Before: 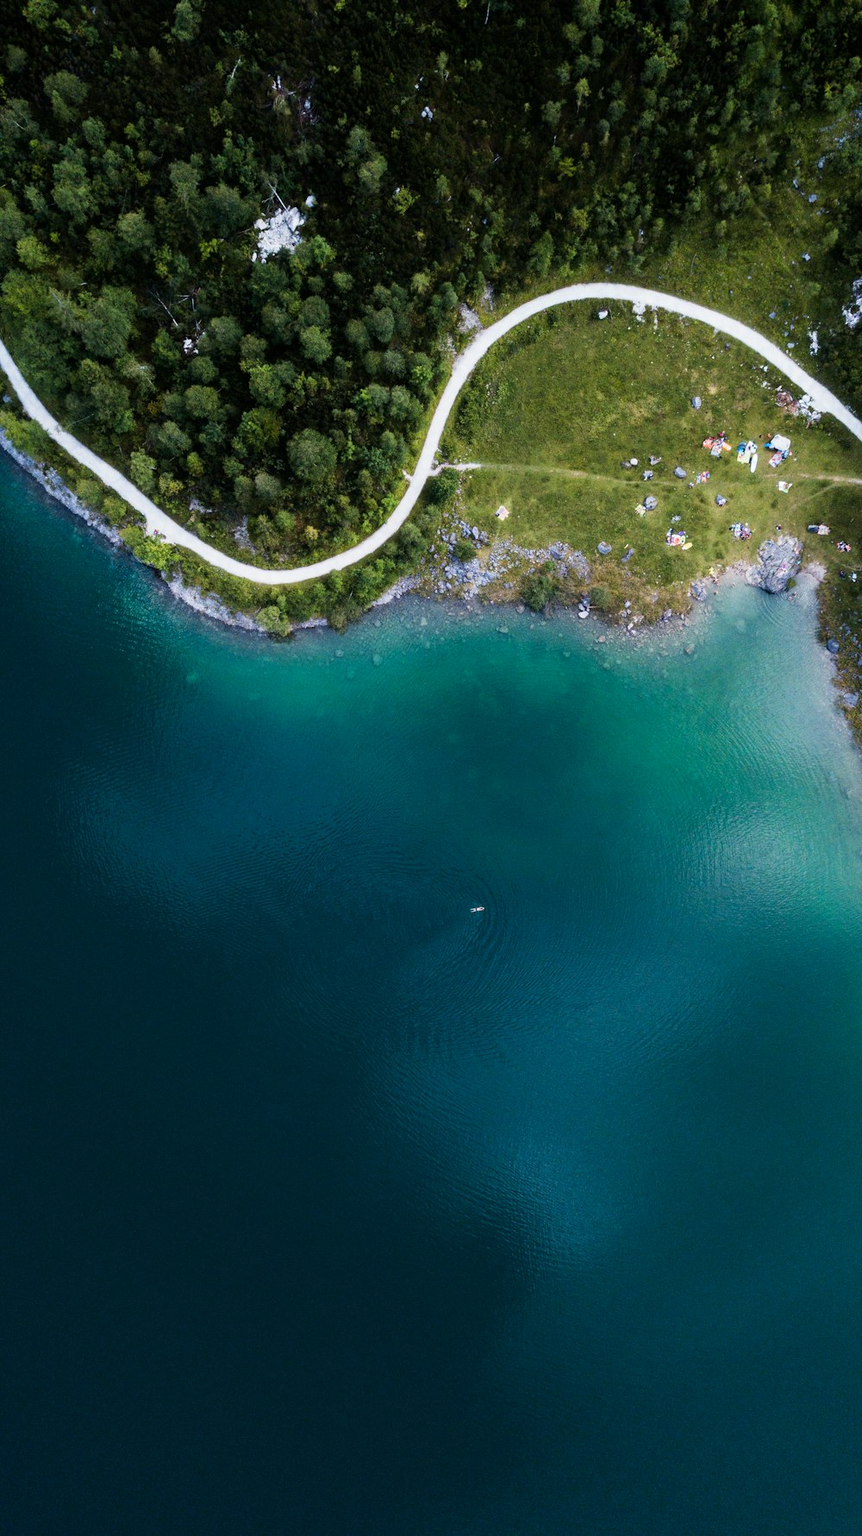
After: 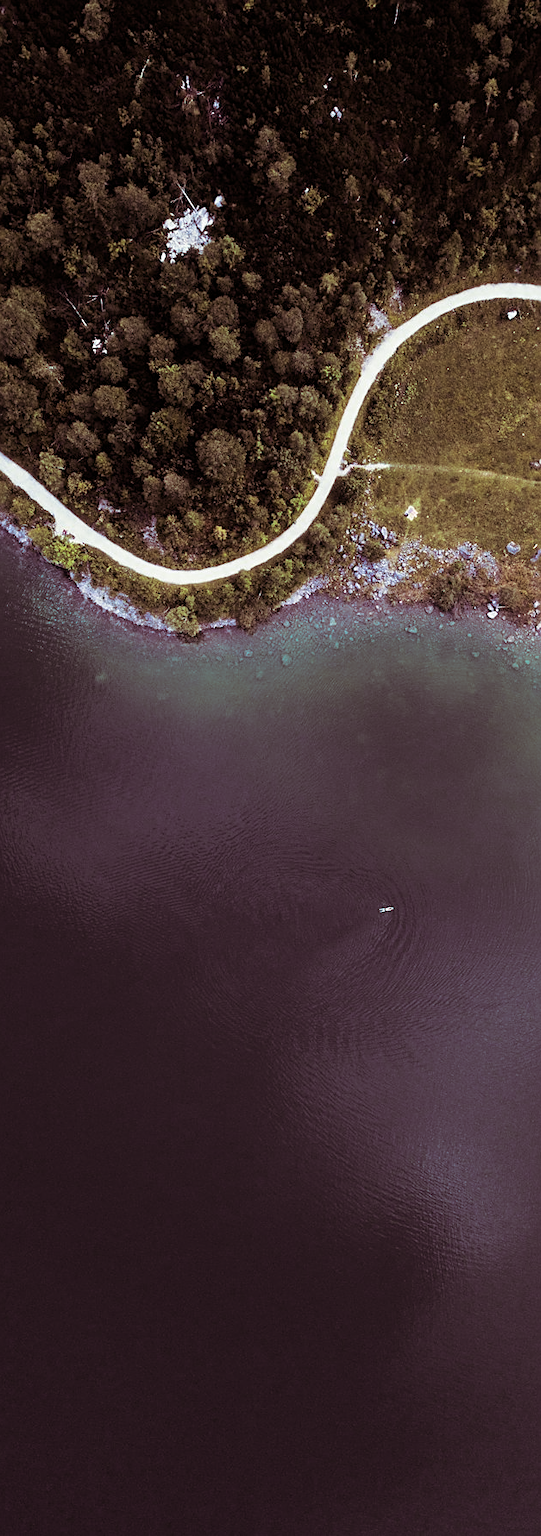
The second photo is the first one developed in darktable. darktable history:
crop: left 10.644%, right 26.528%
split-toning: shadows › hue 360°
sharpen: on, module defaults
